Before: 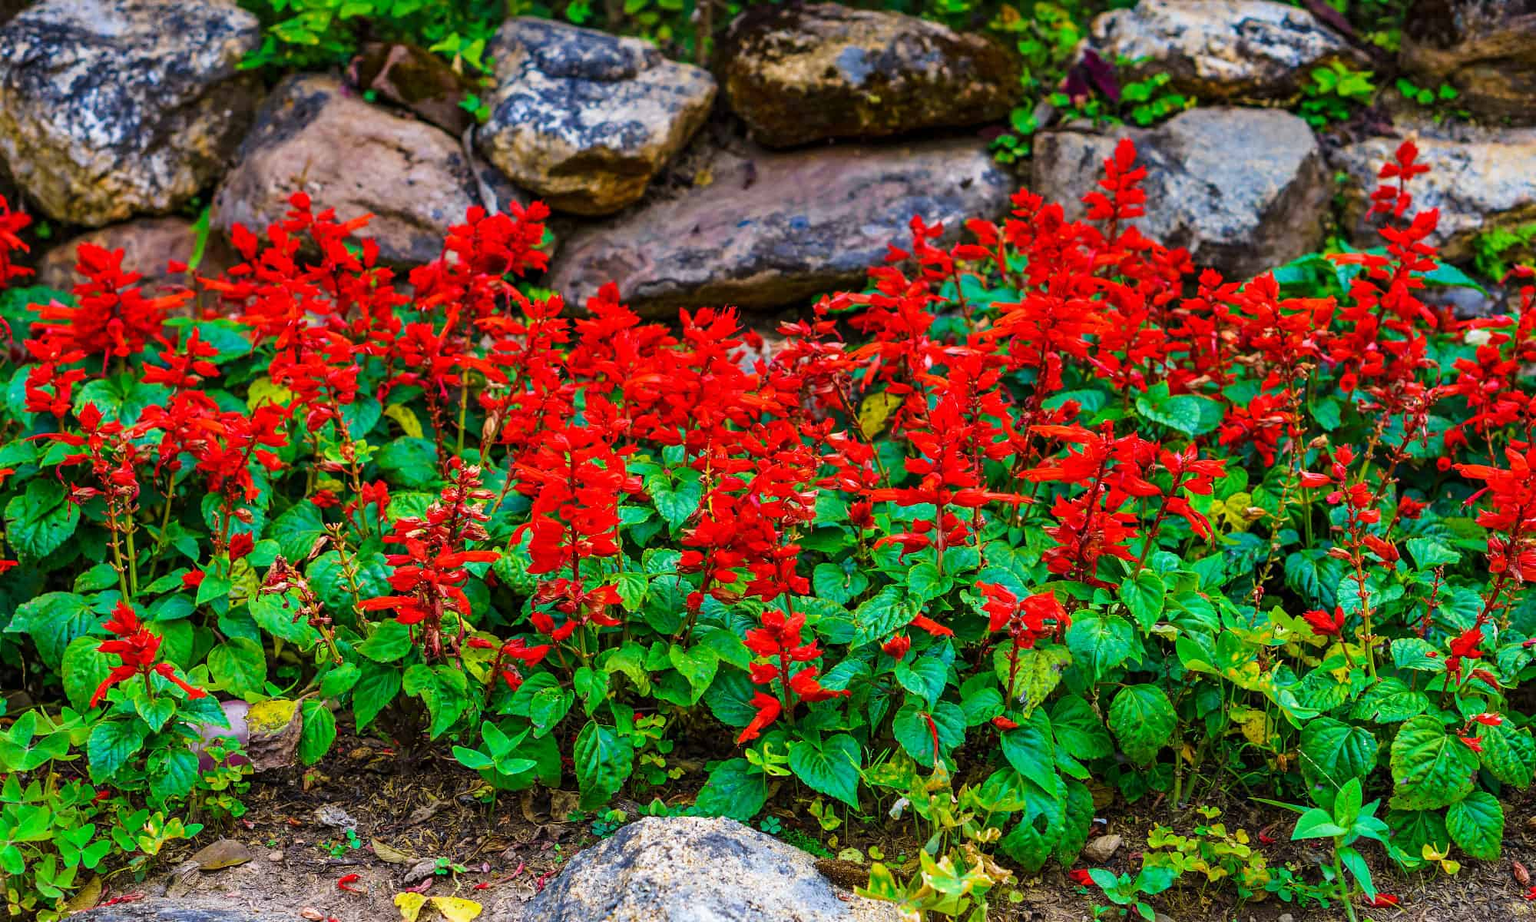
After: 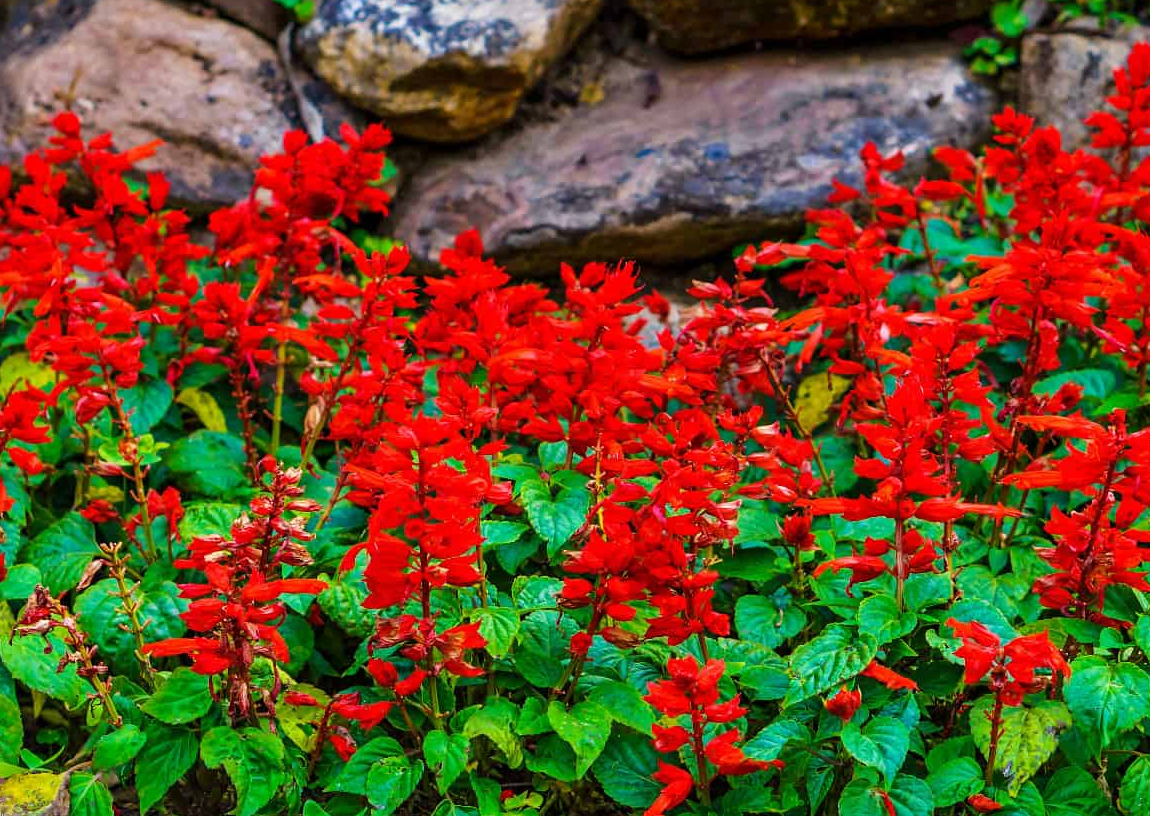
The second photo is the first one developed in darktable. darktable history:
crop: left 16.218%, top 11.512%, right 26.258%, bottom 20.455%
